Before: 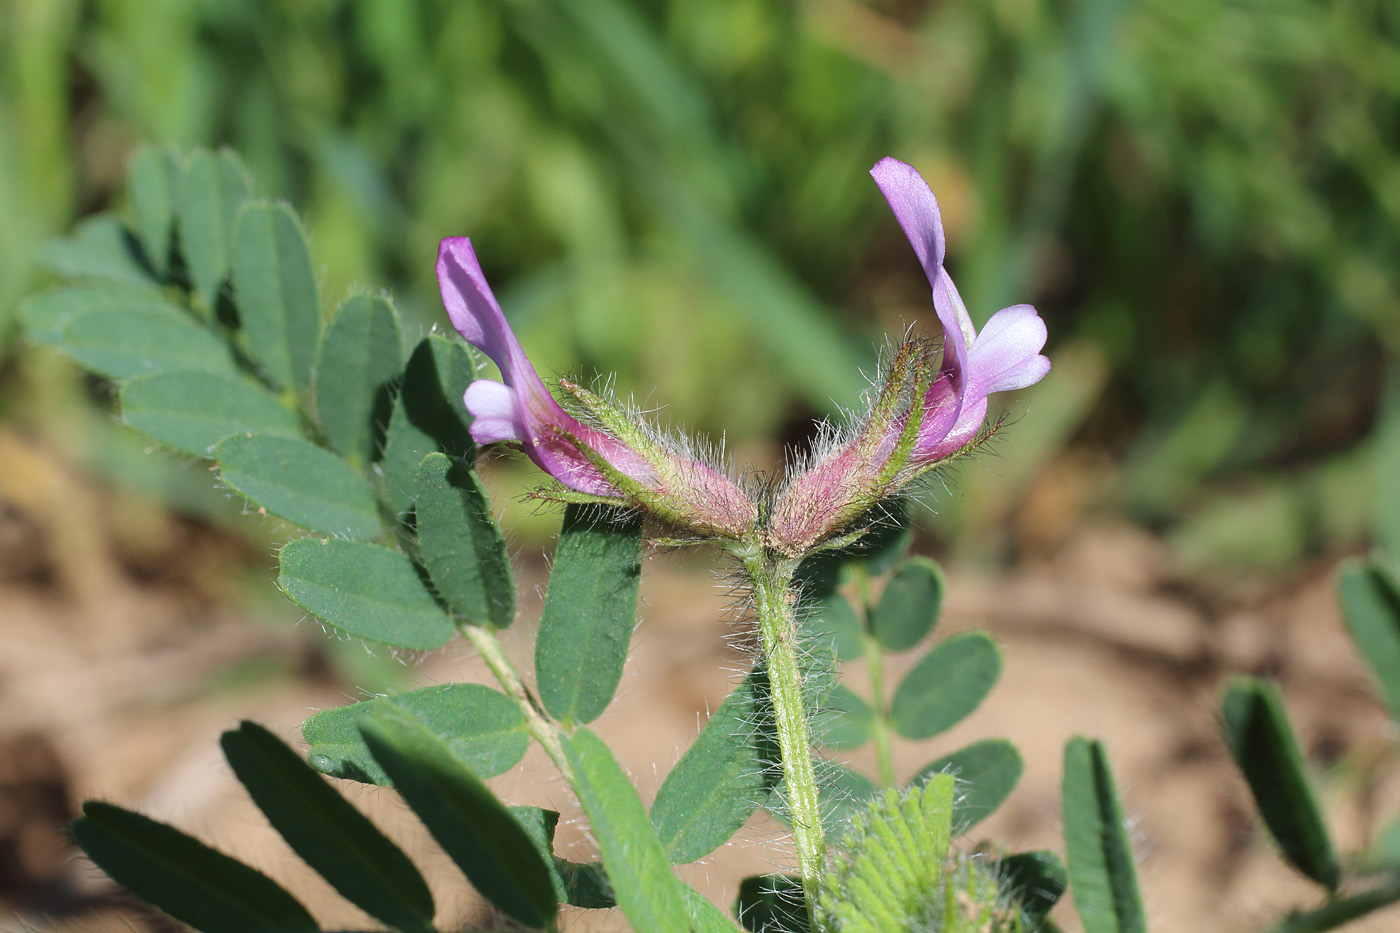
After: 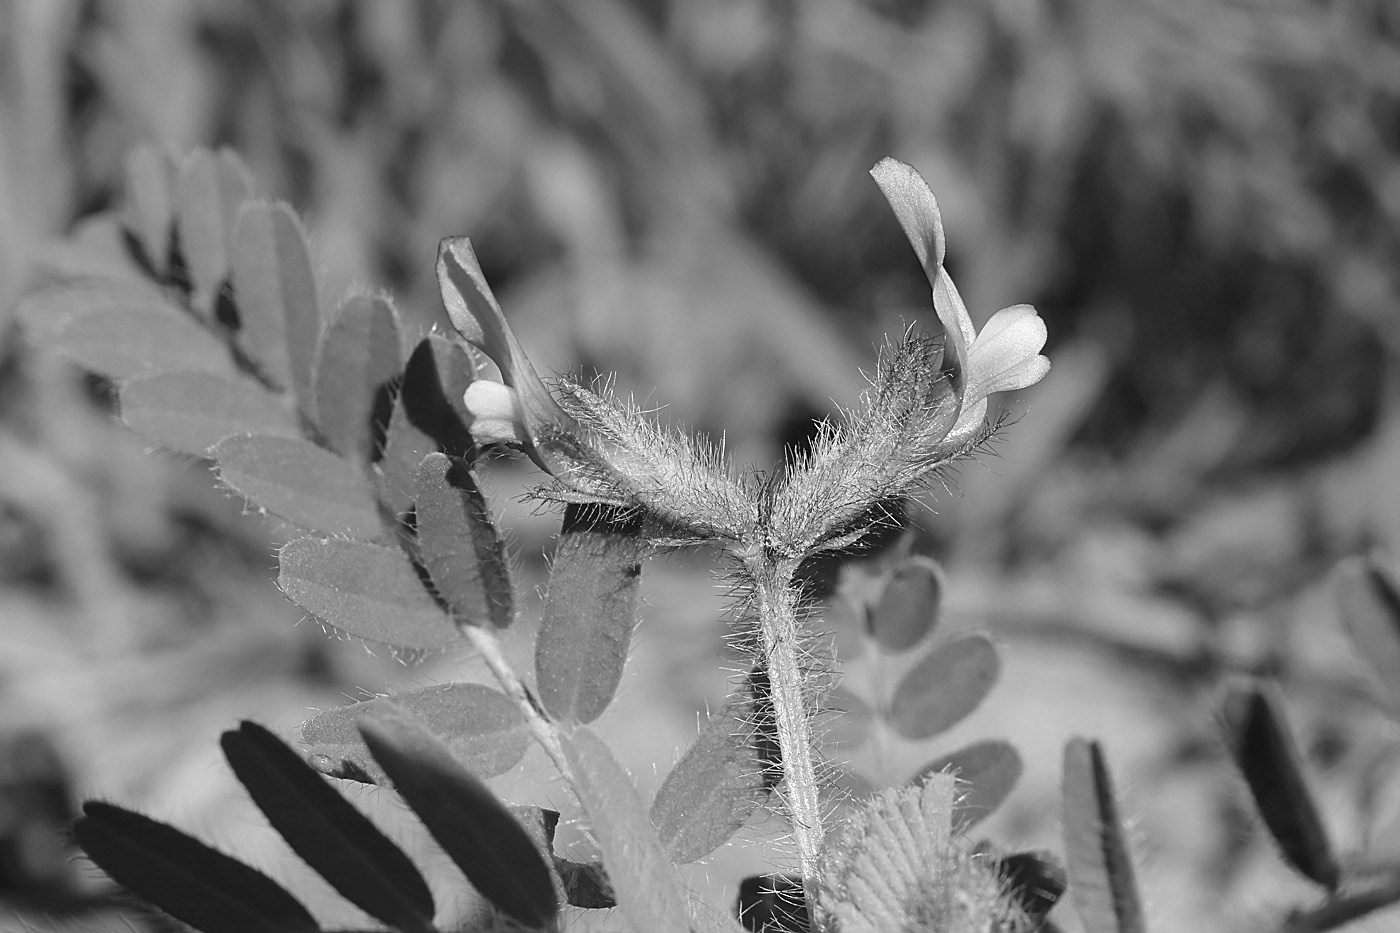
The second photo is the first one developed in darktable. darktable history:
sharpen: on, module defaults
white balance: emerald 1
monochrome: a 32, b 64, size 2.3
